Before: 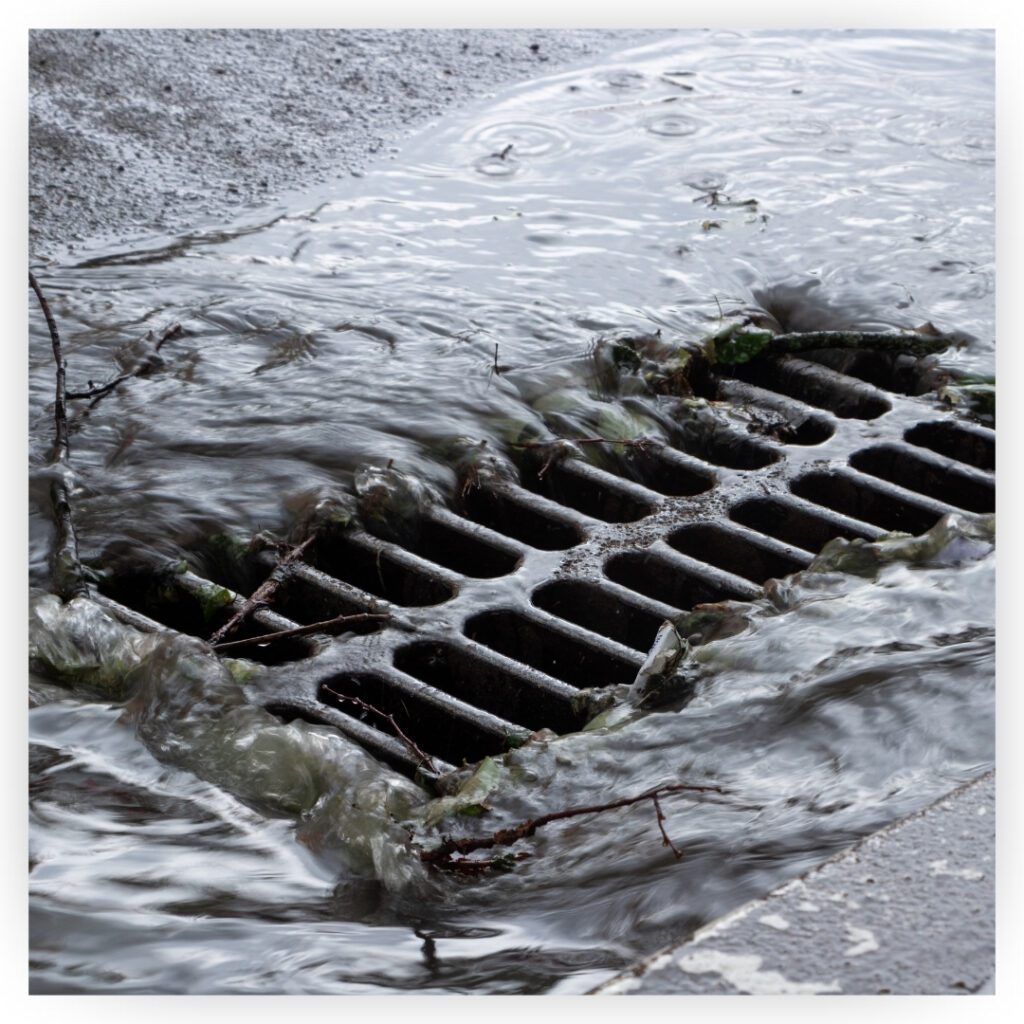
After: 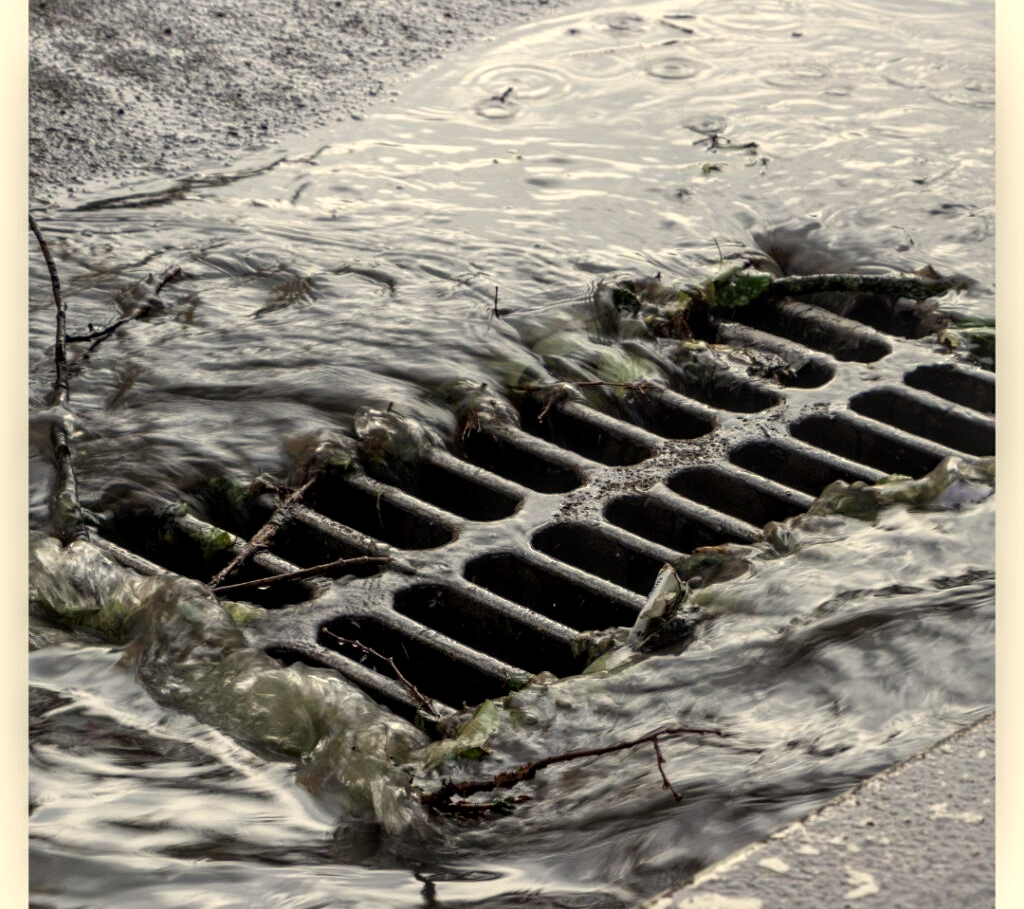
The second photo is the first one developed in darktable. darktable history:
crop and rotate: top 5.609%, bottom 5.609%
local contrast: detail 130%
sharpen: radius 5.325, amount 0.312, threshold 26.433
color correction: highlights a* 1.39, highlights b* 17.83
